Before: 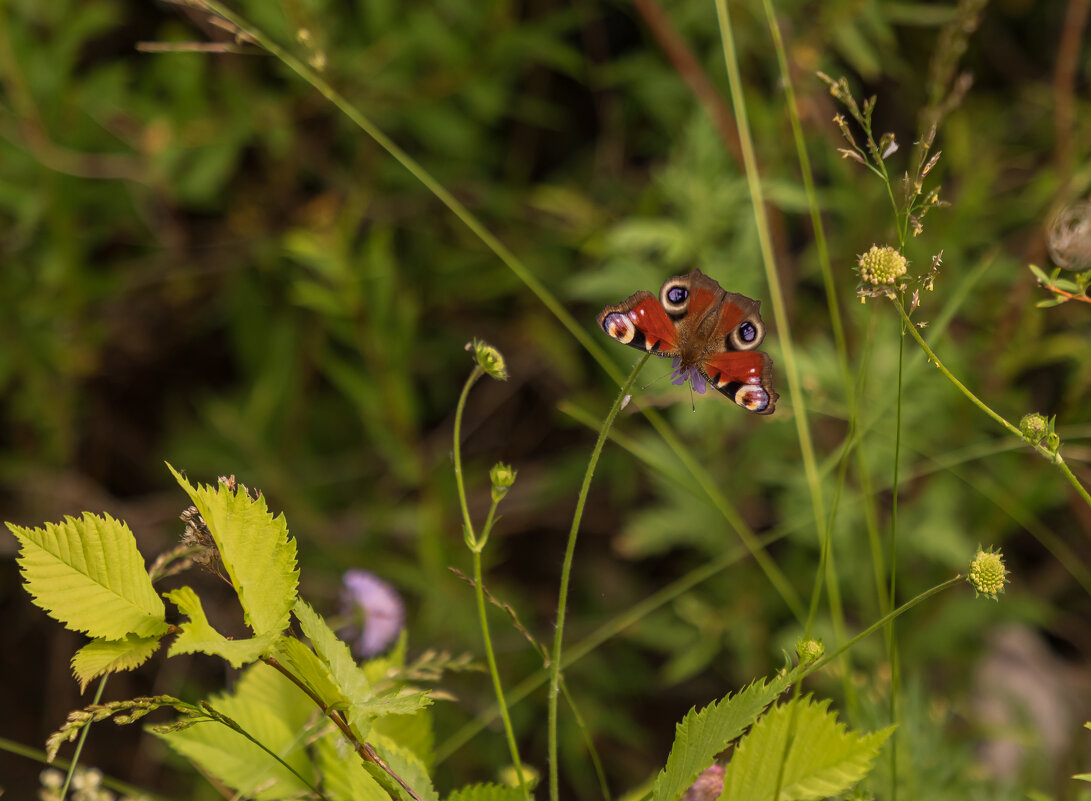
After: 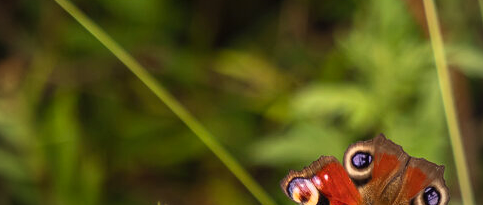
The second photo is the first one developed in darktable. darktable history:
vignetting: fall-off start 79.83%, unbound false
contrast brightness saturation: contrast 0.198, brightness 0.158, saturation 0.225
crop: left 28.989%, top 16.858%, right 26.69%, bottom 57.511%
